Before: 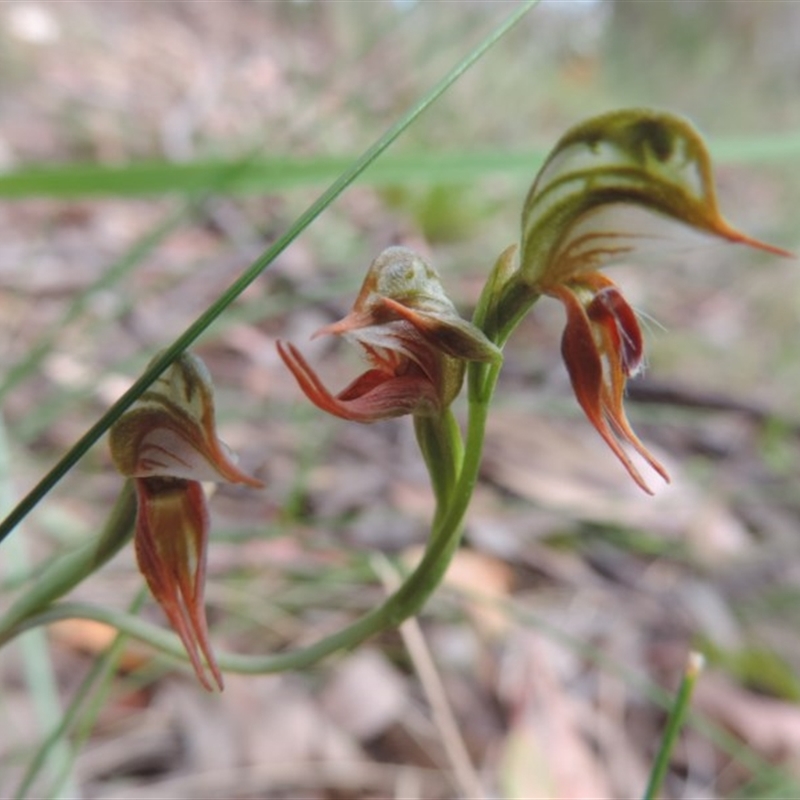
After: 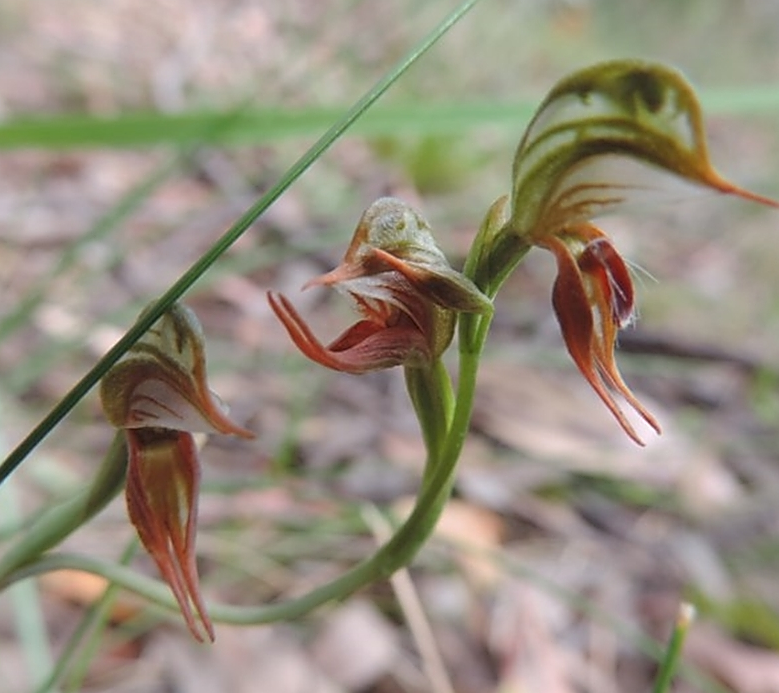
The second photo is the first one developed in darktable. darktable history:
crop: left 1.157%, top 6.145%, right 1.415%, bottom 7.112%
sharpen: radius 1.41, amount 1.257, threshold 0.639
